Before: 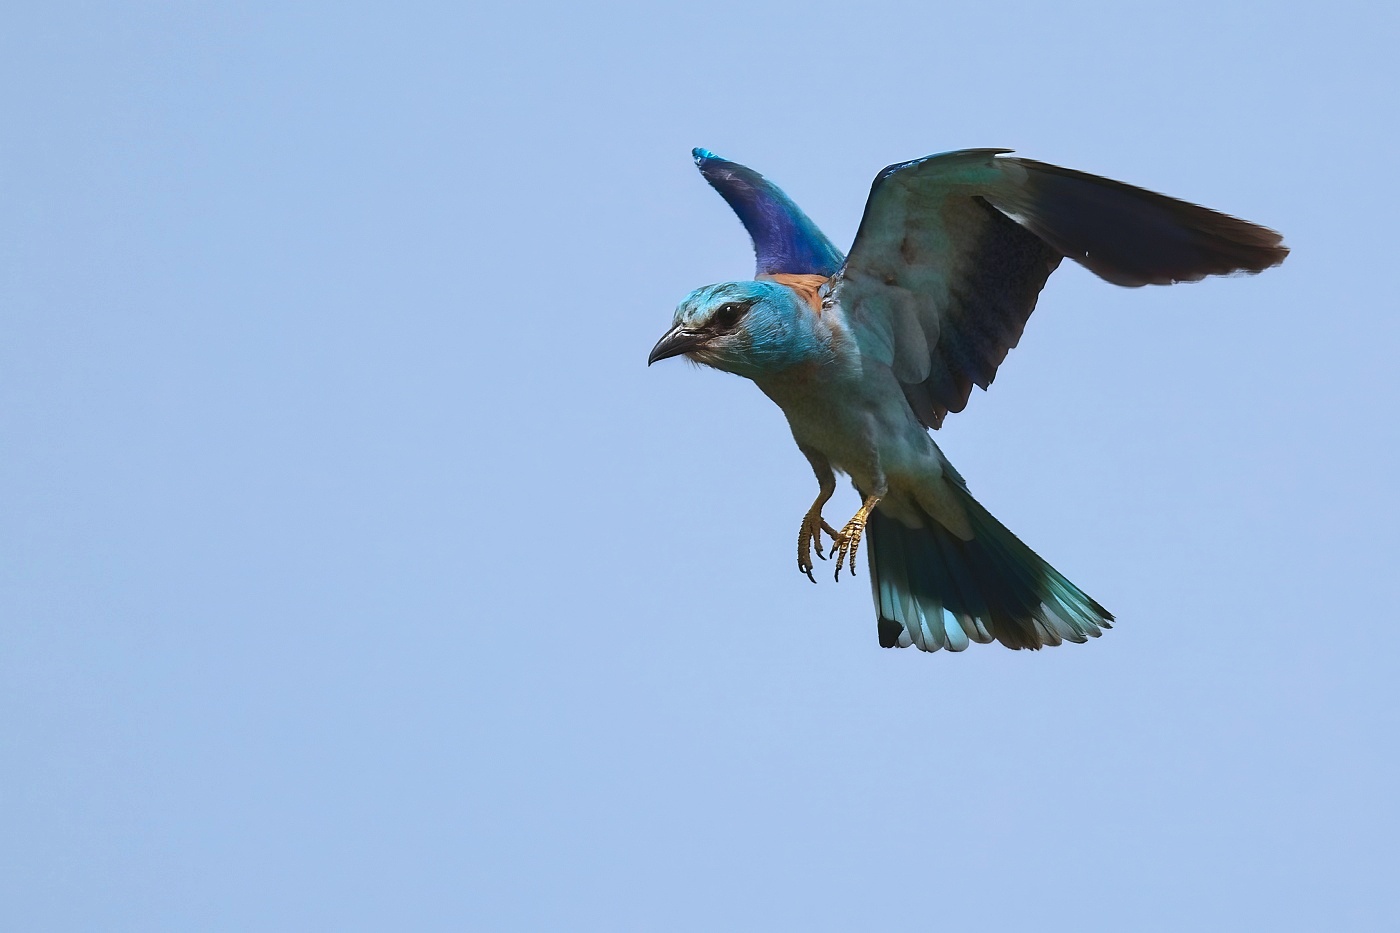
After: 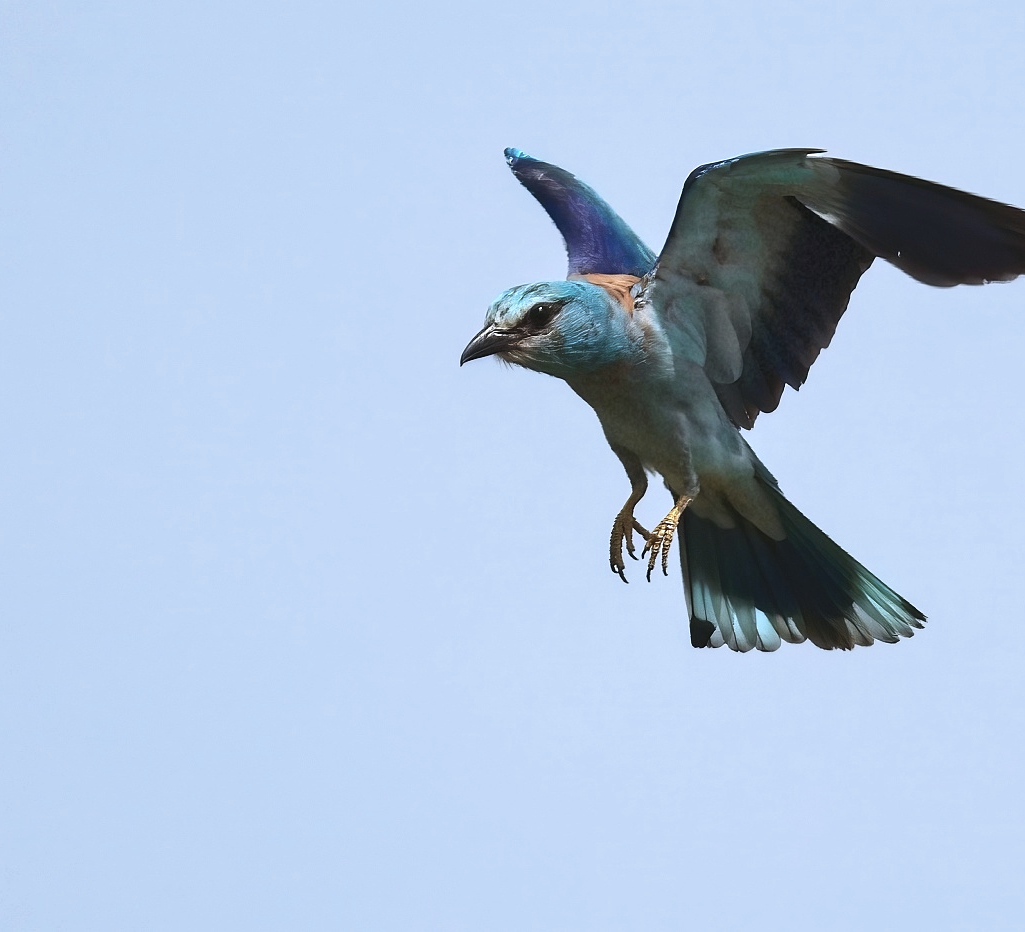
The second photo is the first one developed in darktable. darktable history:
exposure: exposure 0.29 EV, compensate highlight preservation false
crop: left 13.443%, right 13.31%
contrast brightness saturation: contrast 0.1, saturation -0.3
vibrance: on, module defaults
